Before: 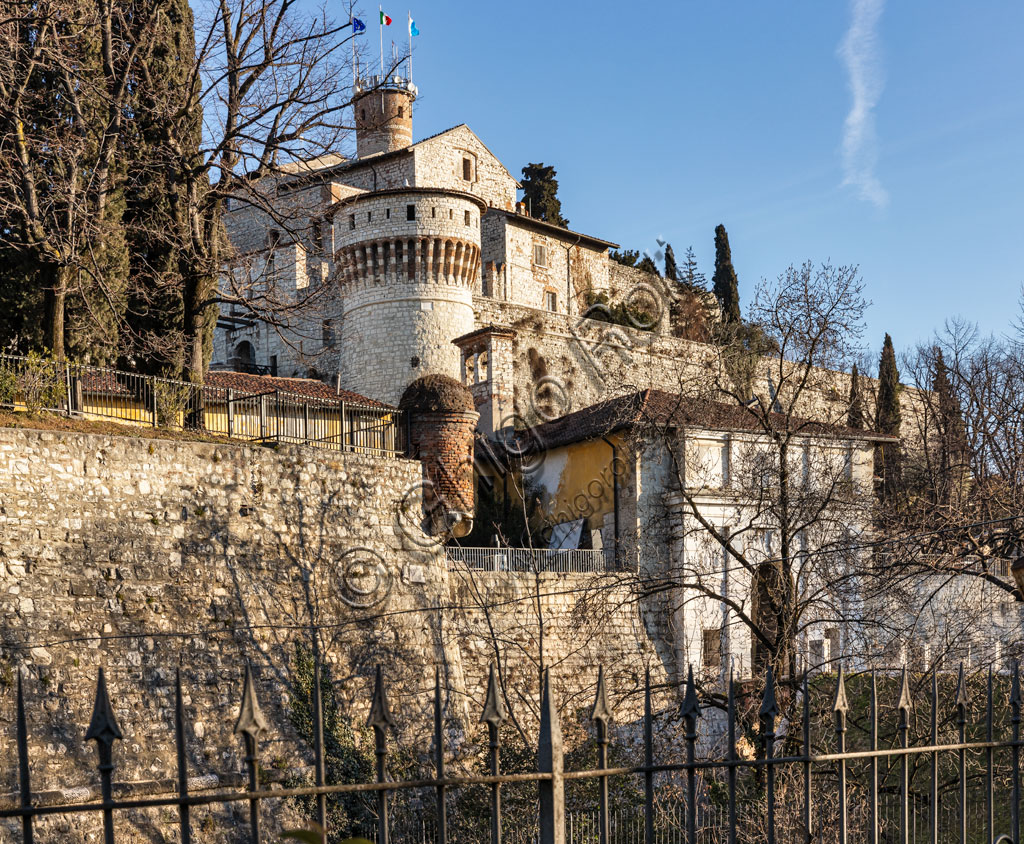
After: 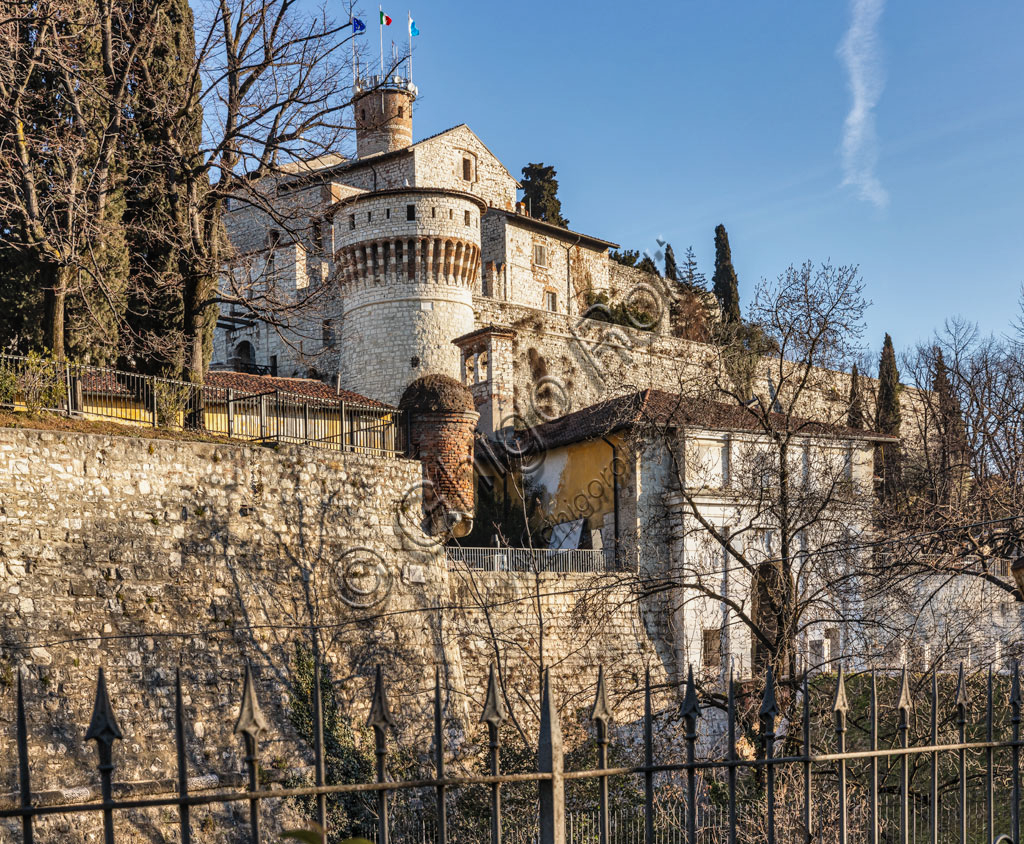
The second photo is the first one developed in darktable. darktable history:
local contrast: detail 110%
shadows and highlights: soften with gaussian
